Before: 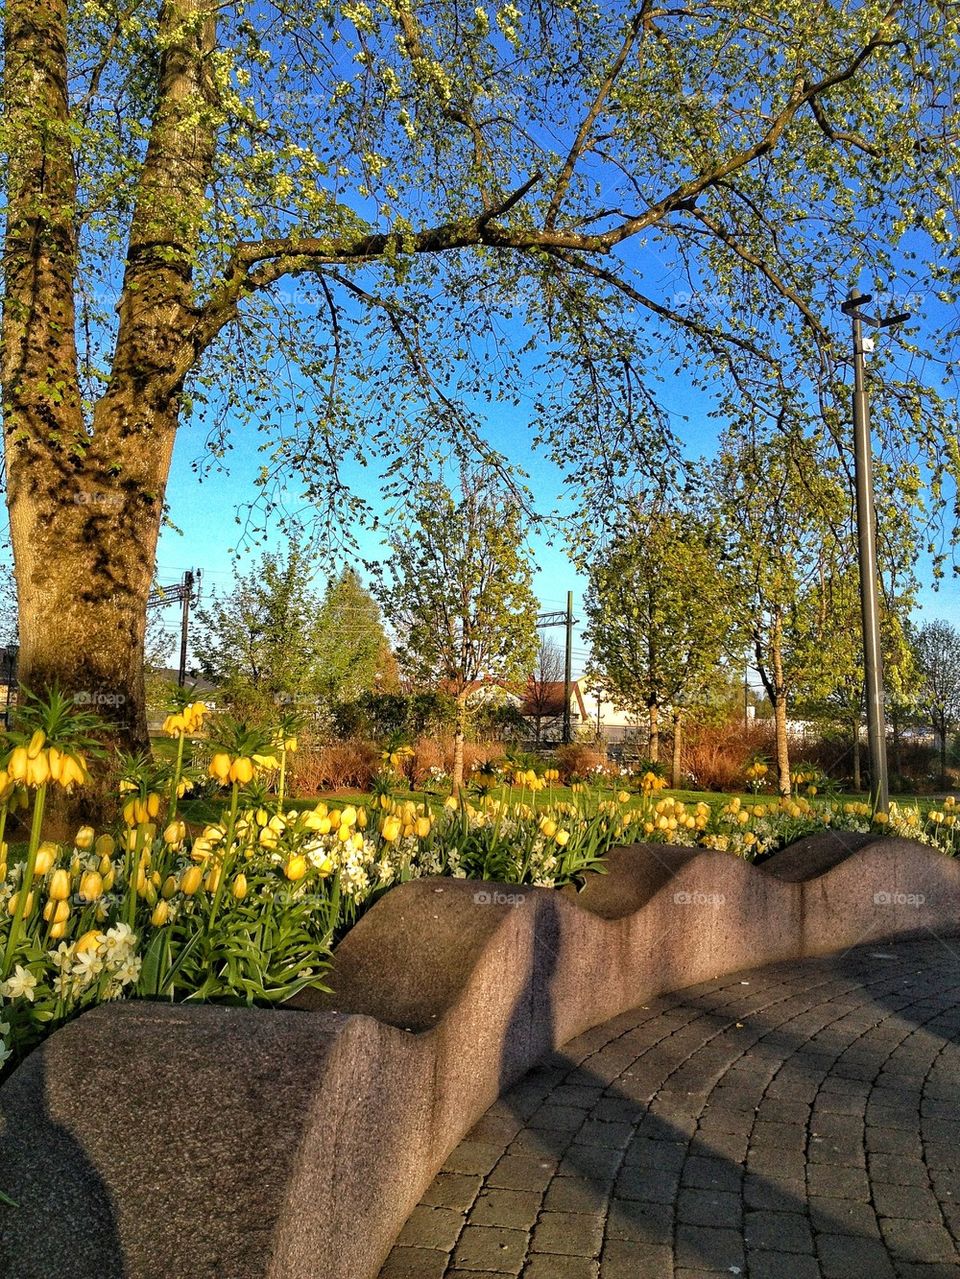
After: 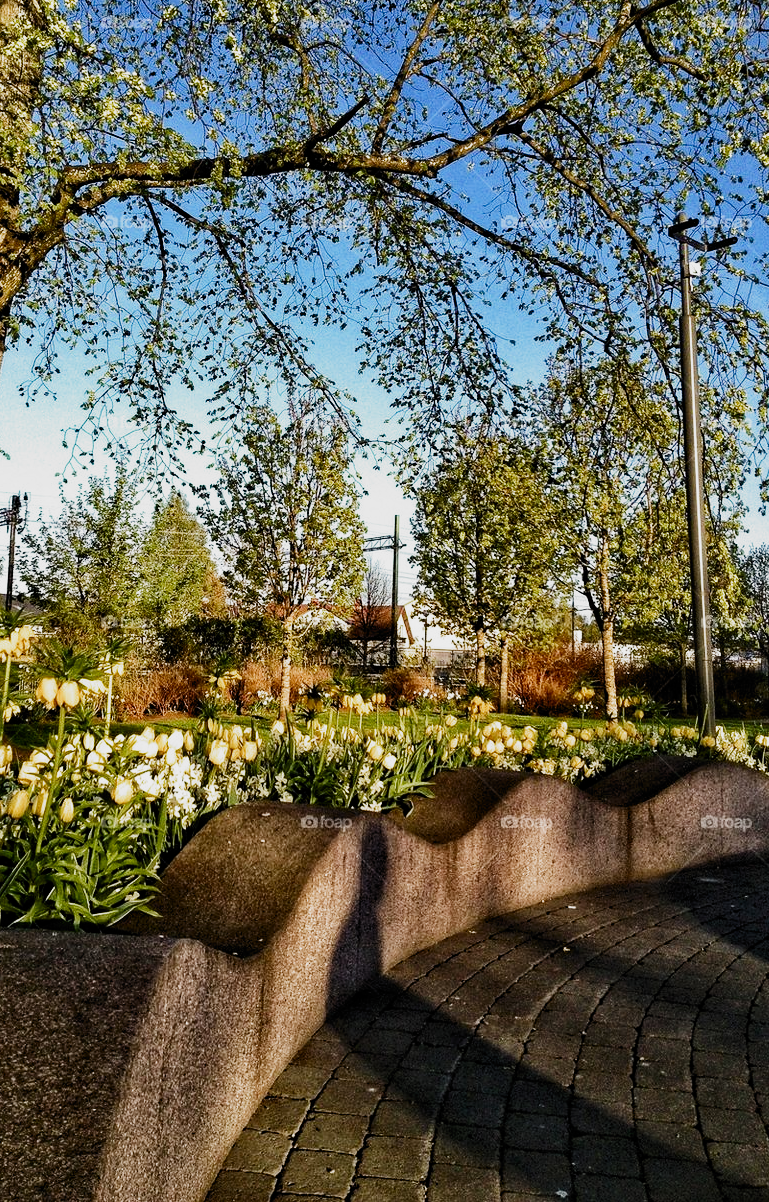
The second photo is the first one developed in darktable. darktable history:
filmic rgb: black relative exposure -7.65 EV, white relative exposure 3.99 EV, threshold 3.05 EV, structure ↔ texture 99.75%, hardness 4.01, contrast 1.094, highlights saturation mix -31.42%, add noise in highlights 0.001, preserve chrominance no, color science v3 (2019), use custom middle-gray values true, contrast in highlights soft, enable highlight reconstruction true
crop and rotate: left 18.098%, top 5.984%, right 1.71%
contrast brightness saturation: contrast 0.27
